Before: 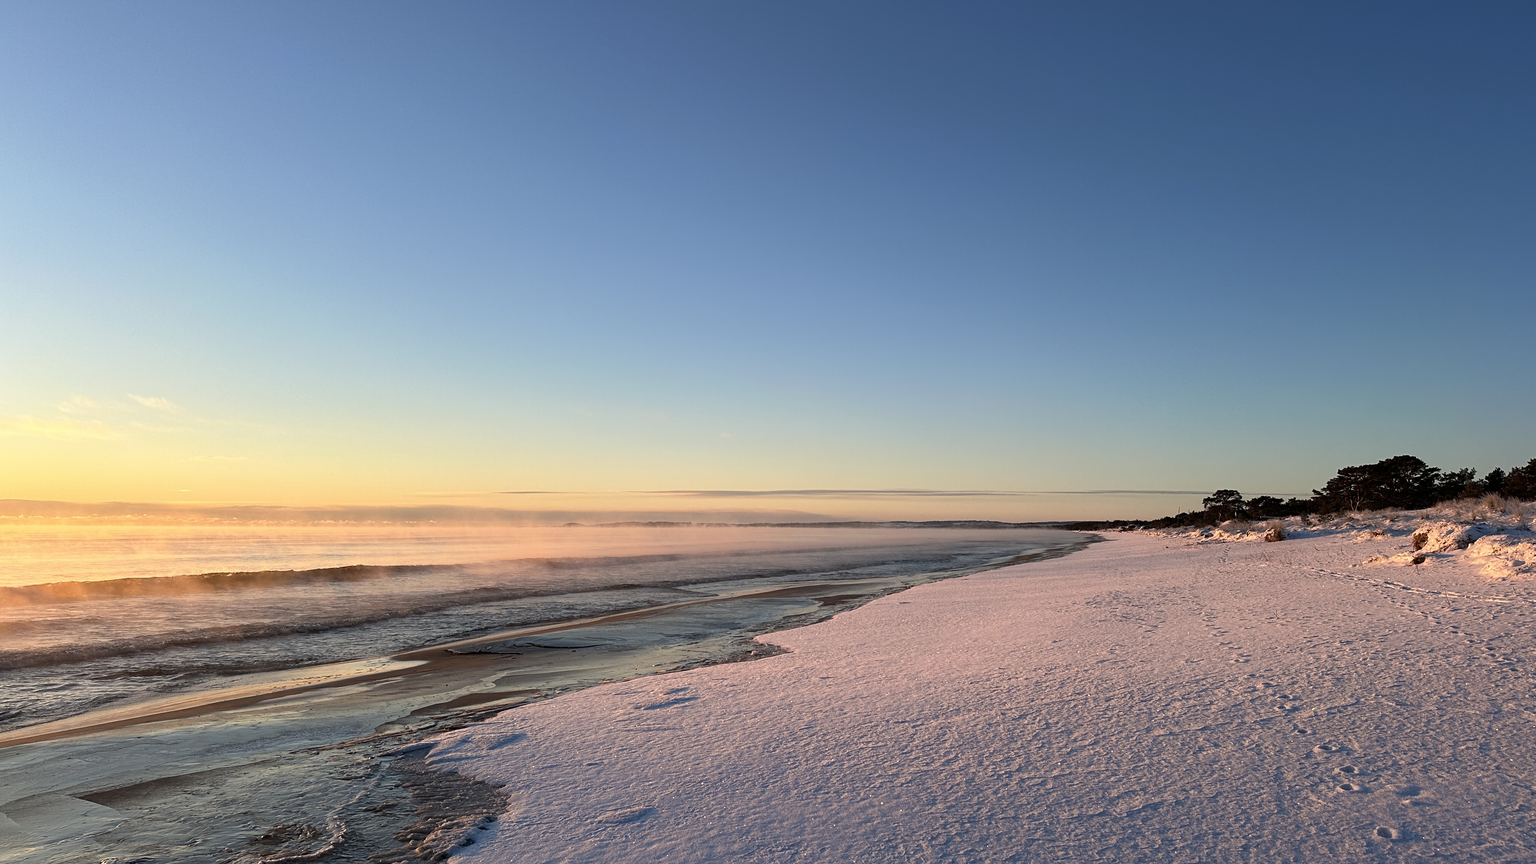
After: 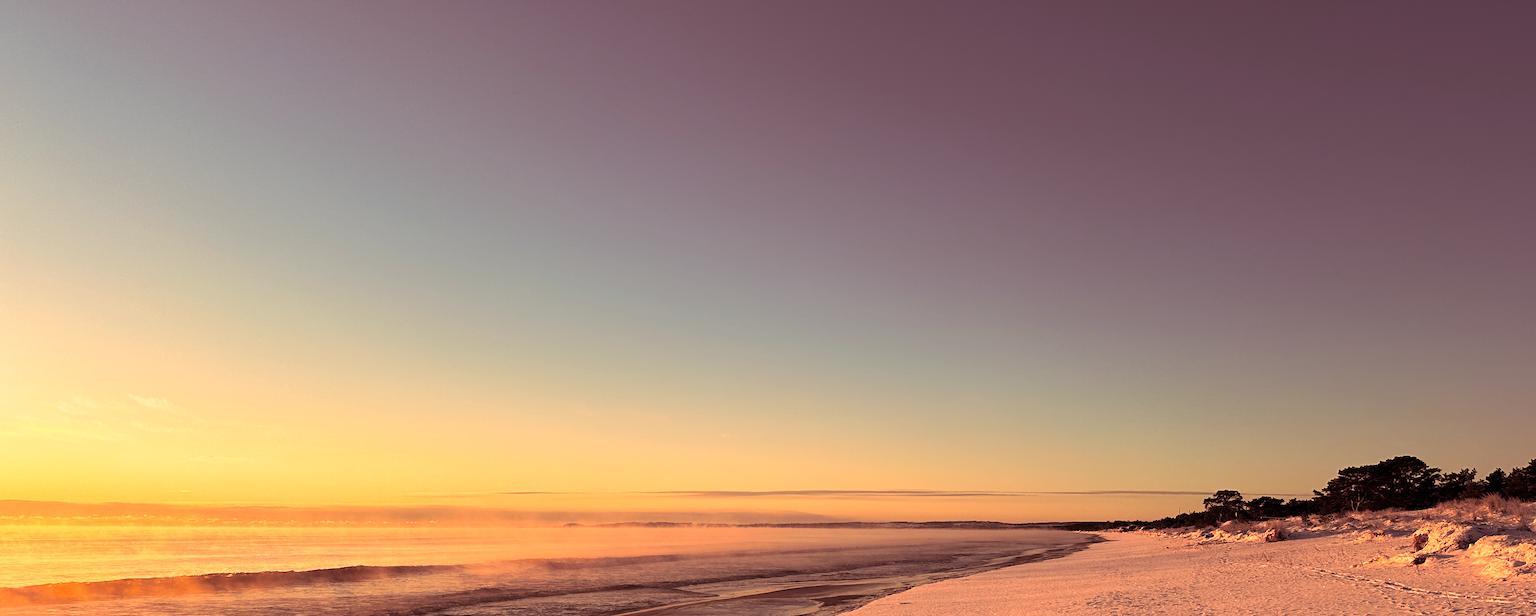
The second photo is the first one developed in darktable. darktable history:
color correction: highlights a* 7.34, highlights b* 4.37
crop: bottom 28.576%
split-toning: on, module defaults
white balance: red 1.138, green 0.996, blue 0.812
